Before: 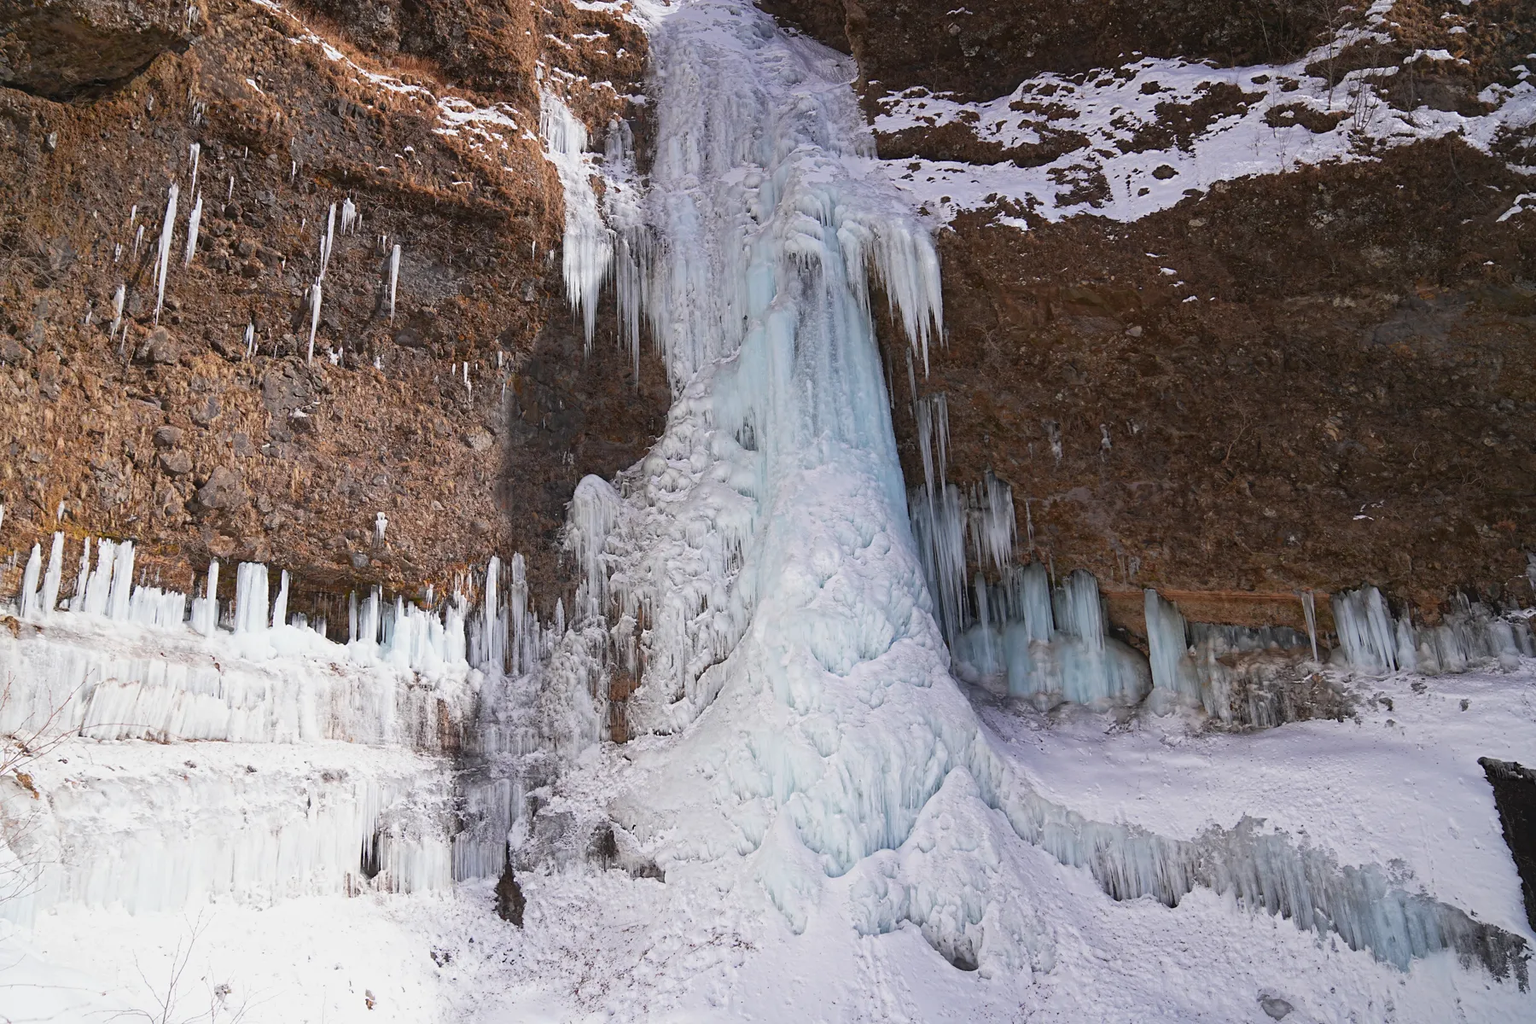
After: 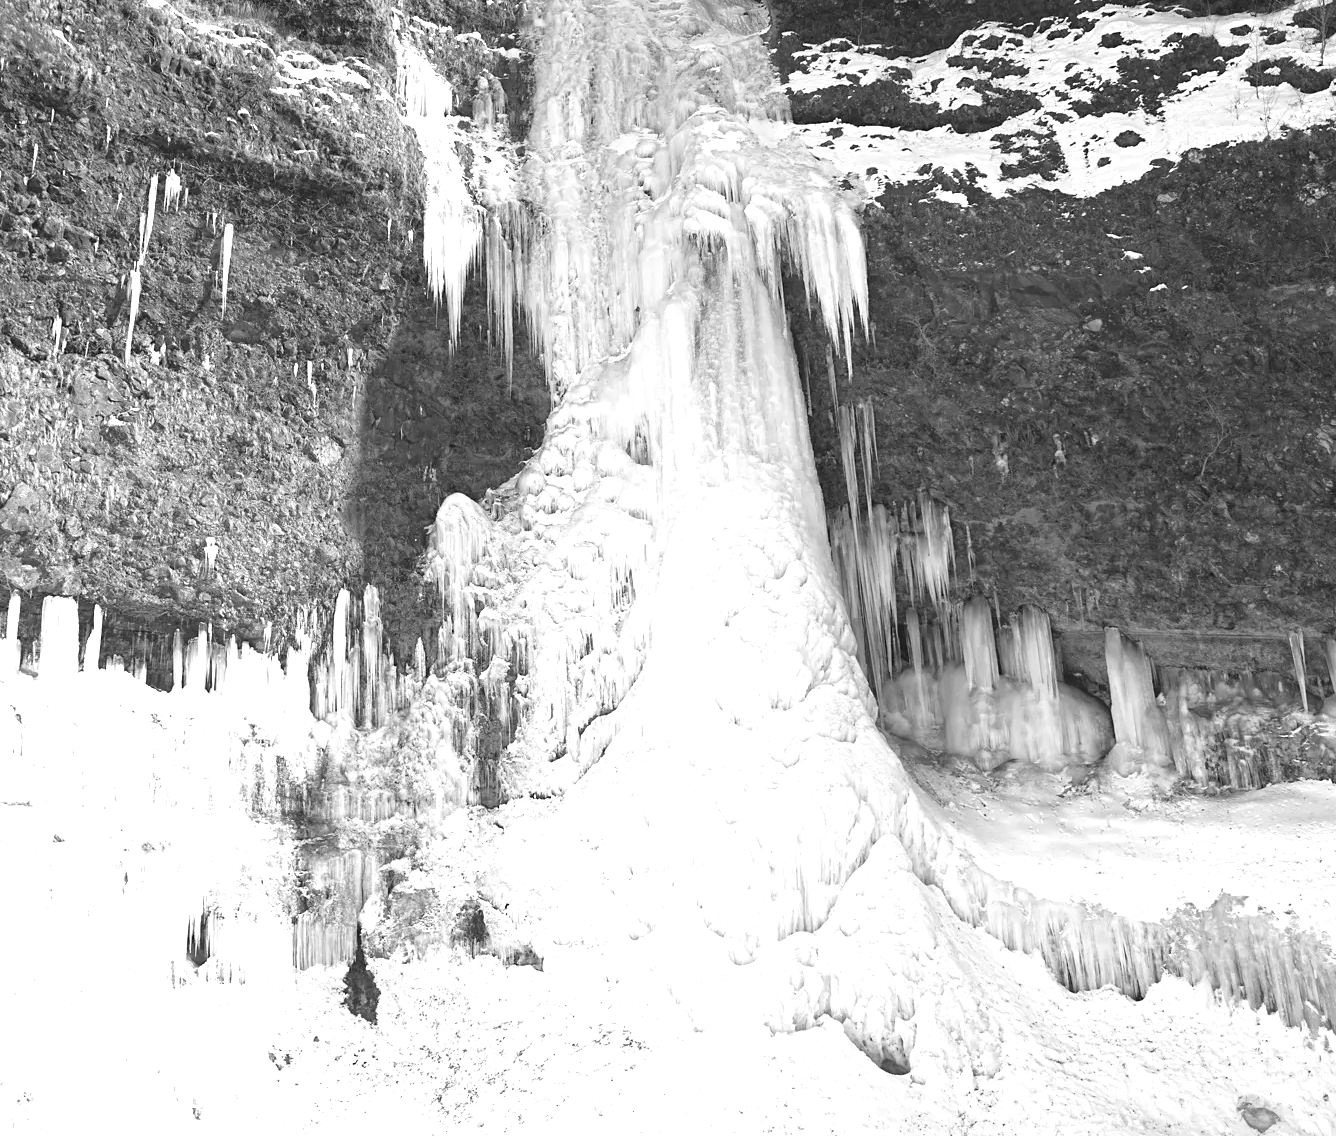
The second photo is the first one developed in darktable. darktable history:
crop and rotate: left 13.15%, top 5.251%, right 12.609%
exposure: black level correction 0, exposure 1.45 EV, compensate exposure bias true, compensate highlight preservation false
monochrome: a -92.57, b 58.91
